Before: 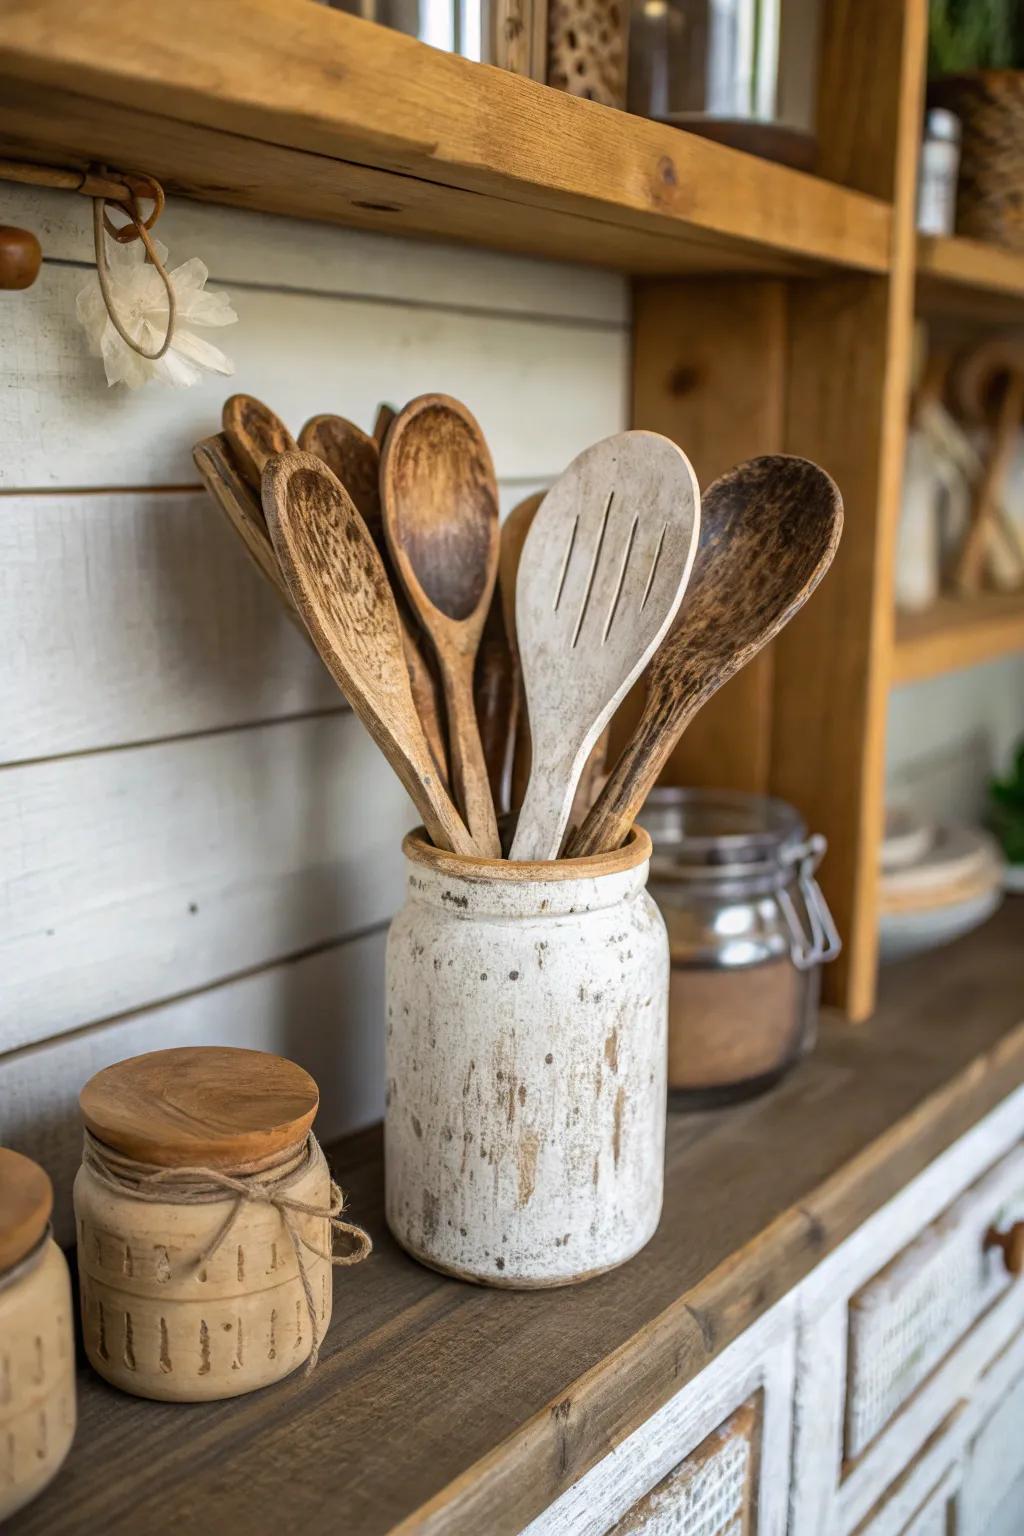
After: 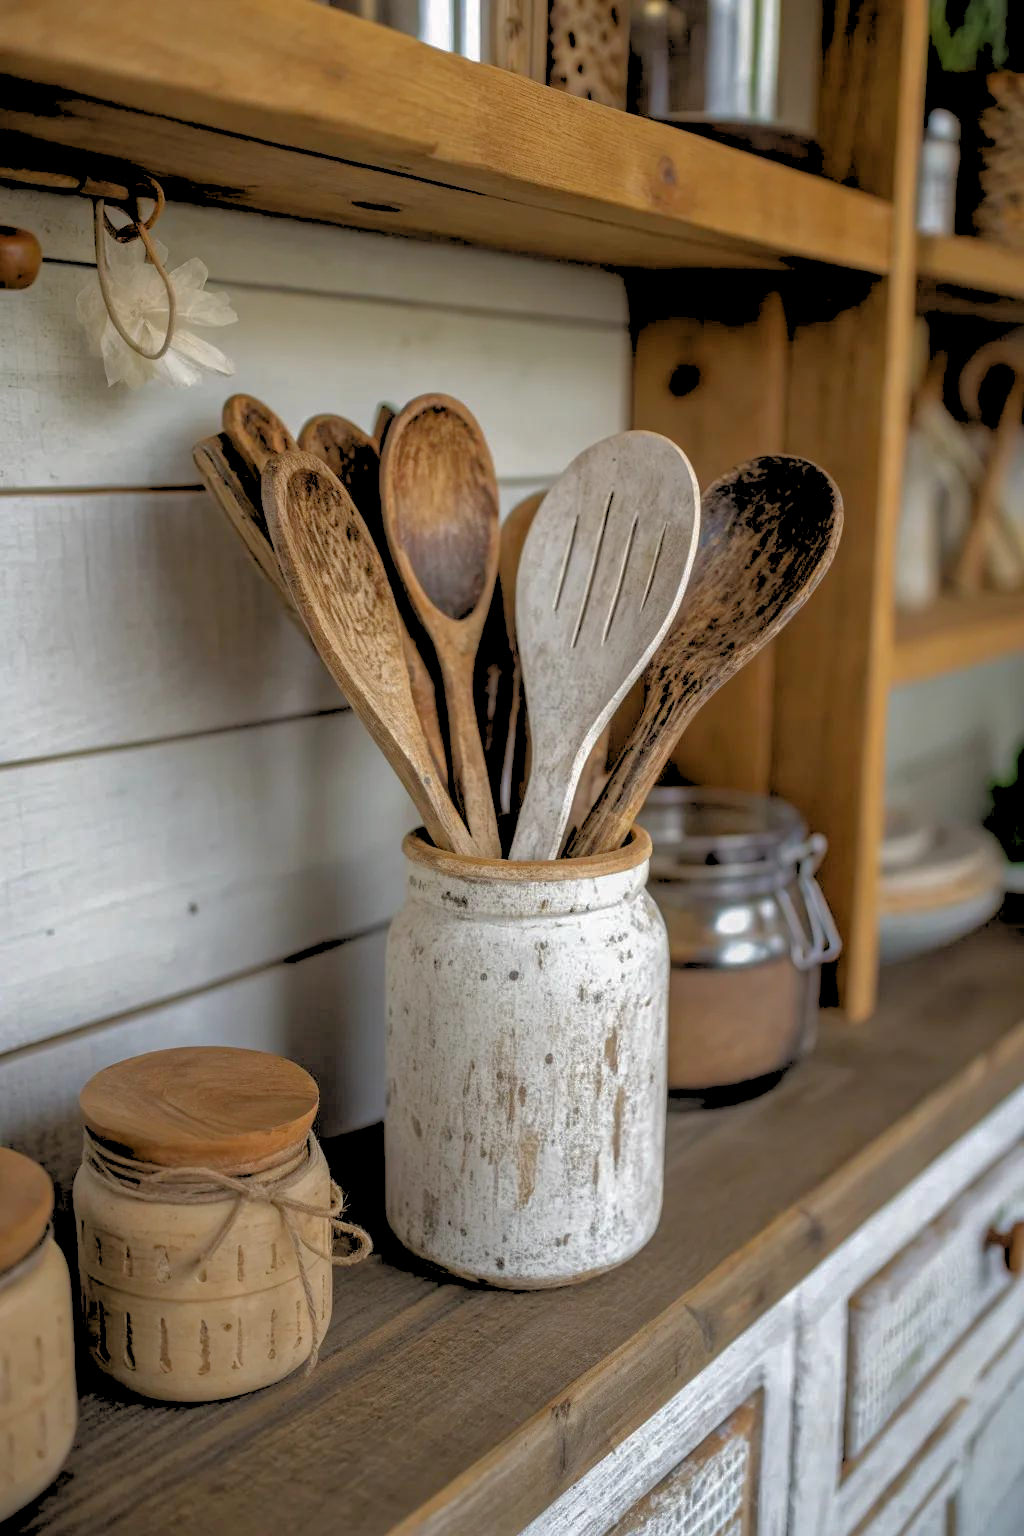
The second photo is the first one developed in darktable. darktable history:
base curve: curves: ch0 [(0, 0) (0.826, 0.587) (1, 1)]
rgb levels: levels [[0.027, 0.429, 0.996], [0, 0.5, 1], [0, 0.5, 1]]
